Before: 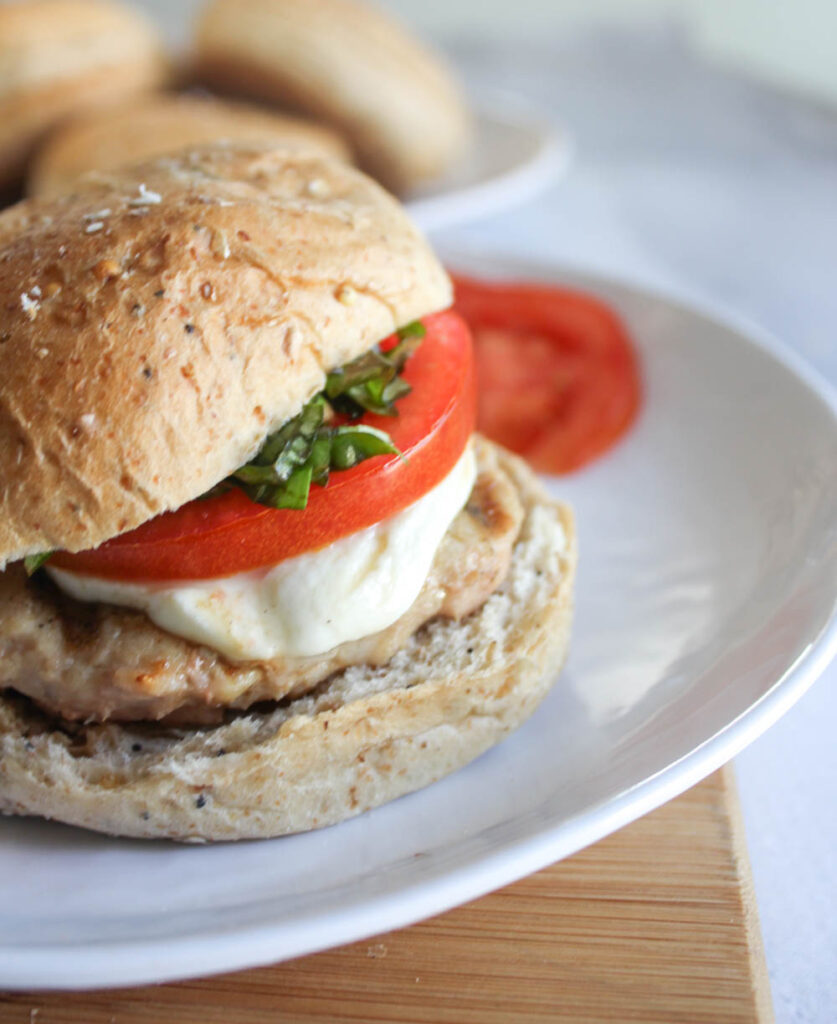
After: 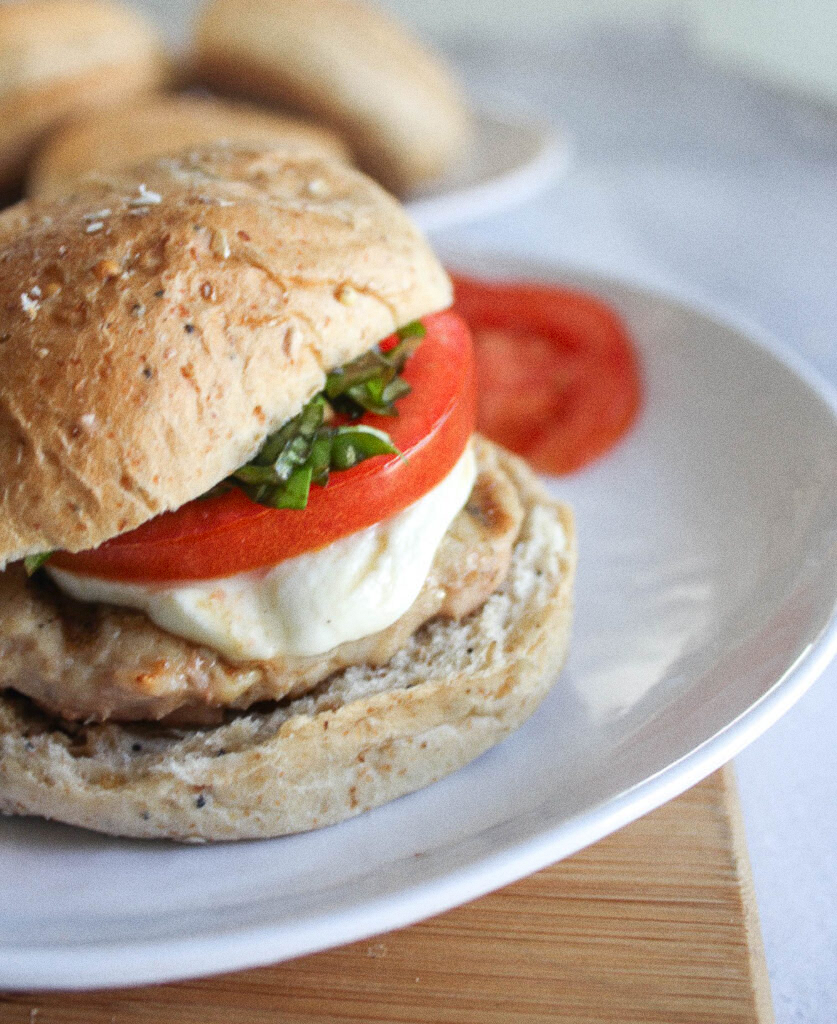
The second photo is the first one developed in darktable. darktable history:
grain: coarseness 0.47 ISO
shadows and highlights: shadows 37.27, highlights -28.18, soften with gaussian
